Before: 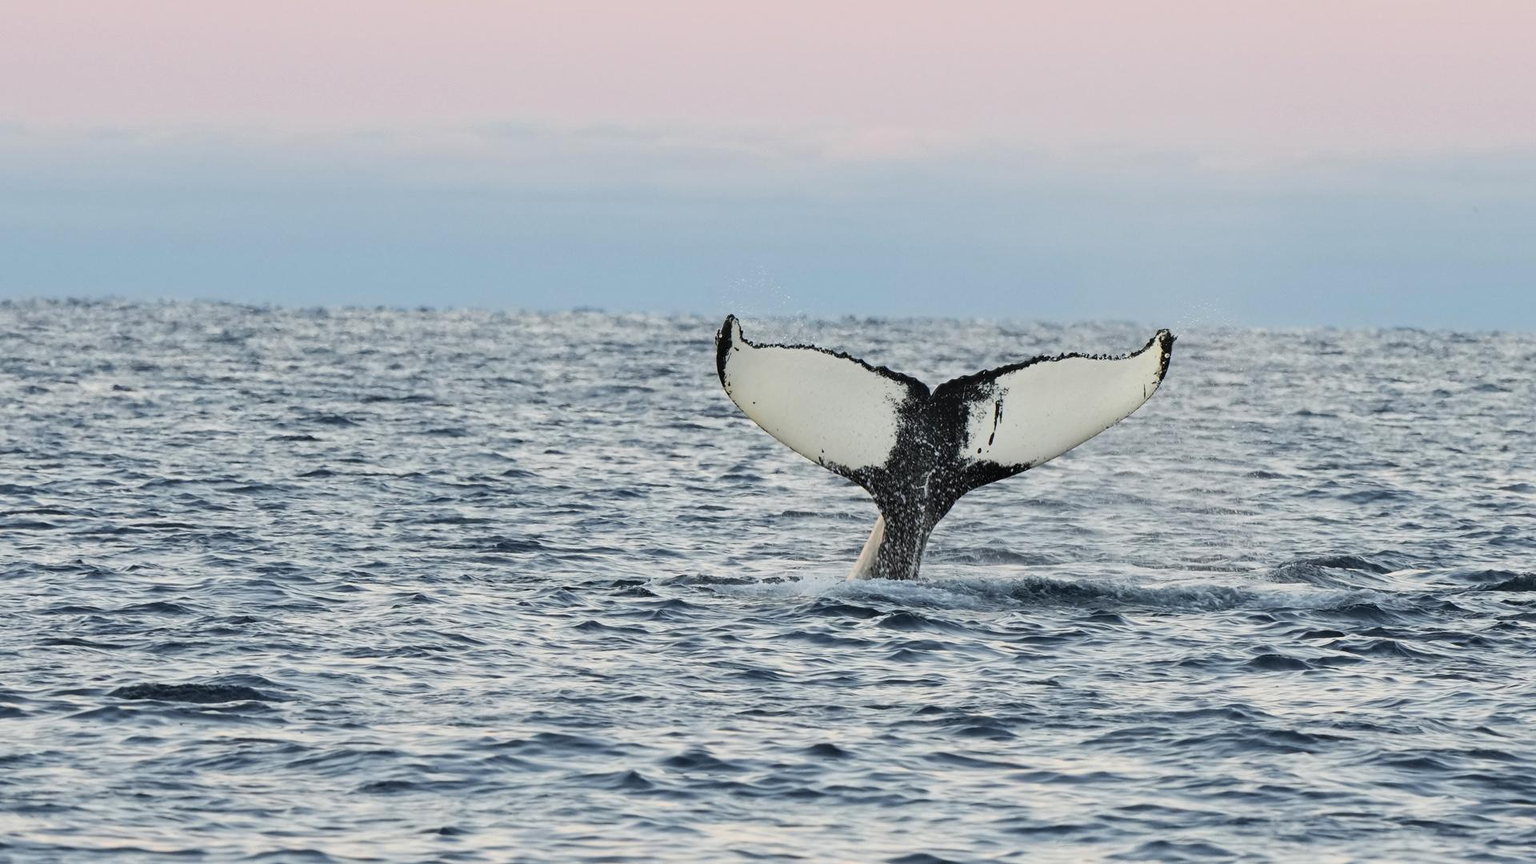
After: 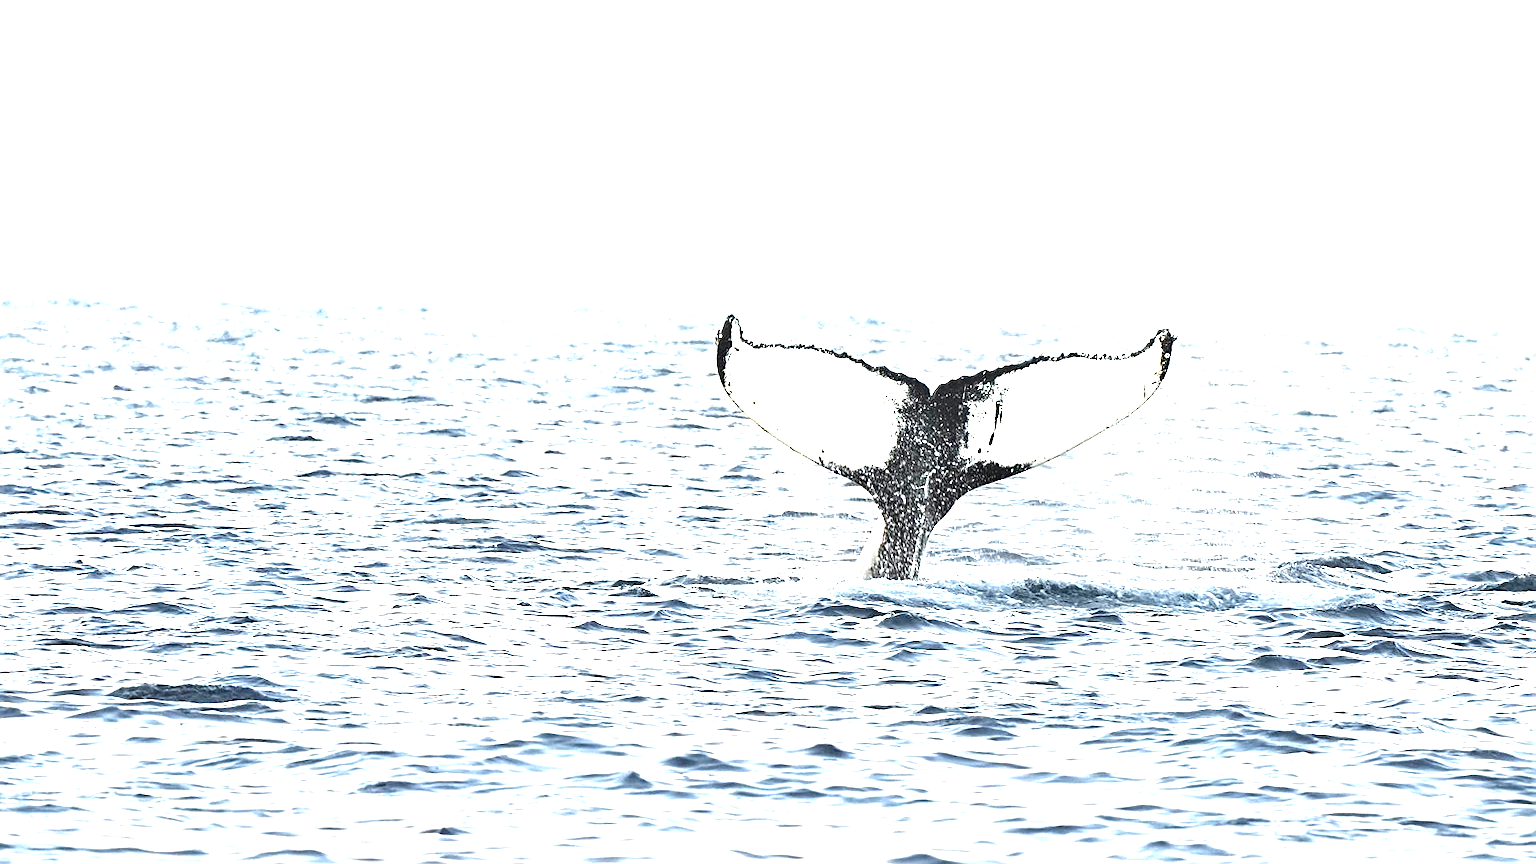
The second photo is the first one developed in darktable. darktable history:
sharpen: on, module defaults
exposure: black level correction 0, exposure 2.138 EV, compensate exposure bias true, compensate highlight preservation false
